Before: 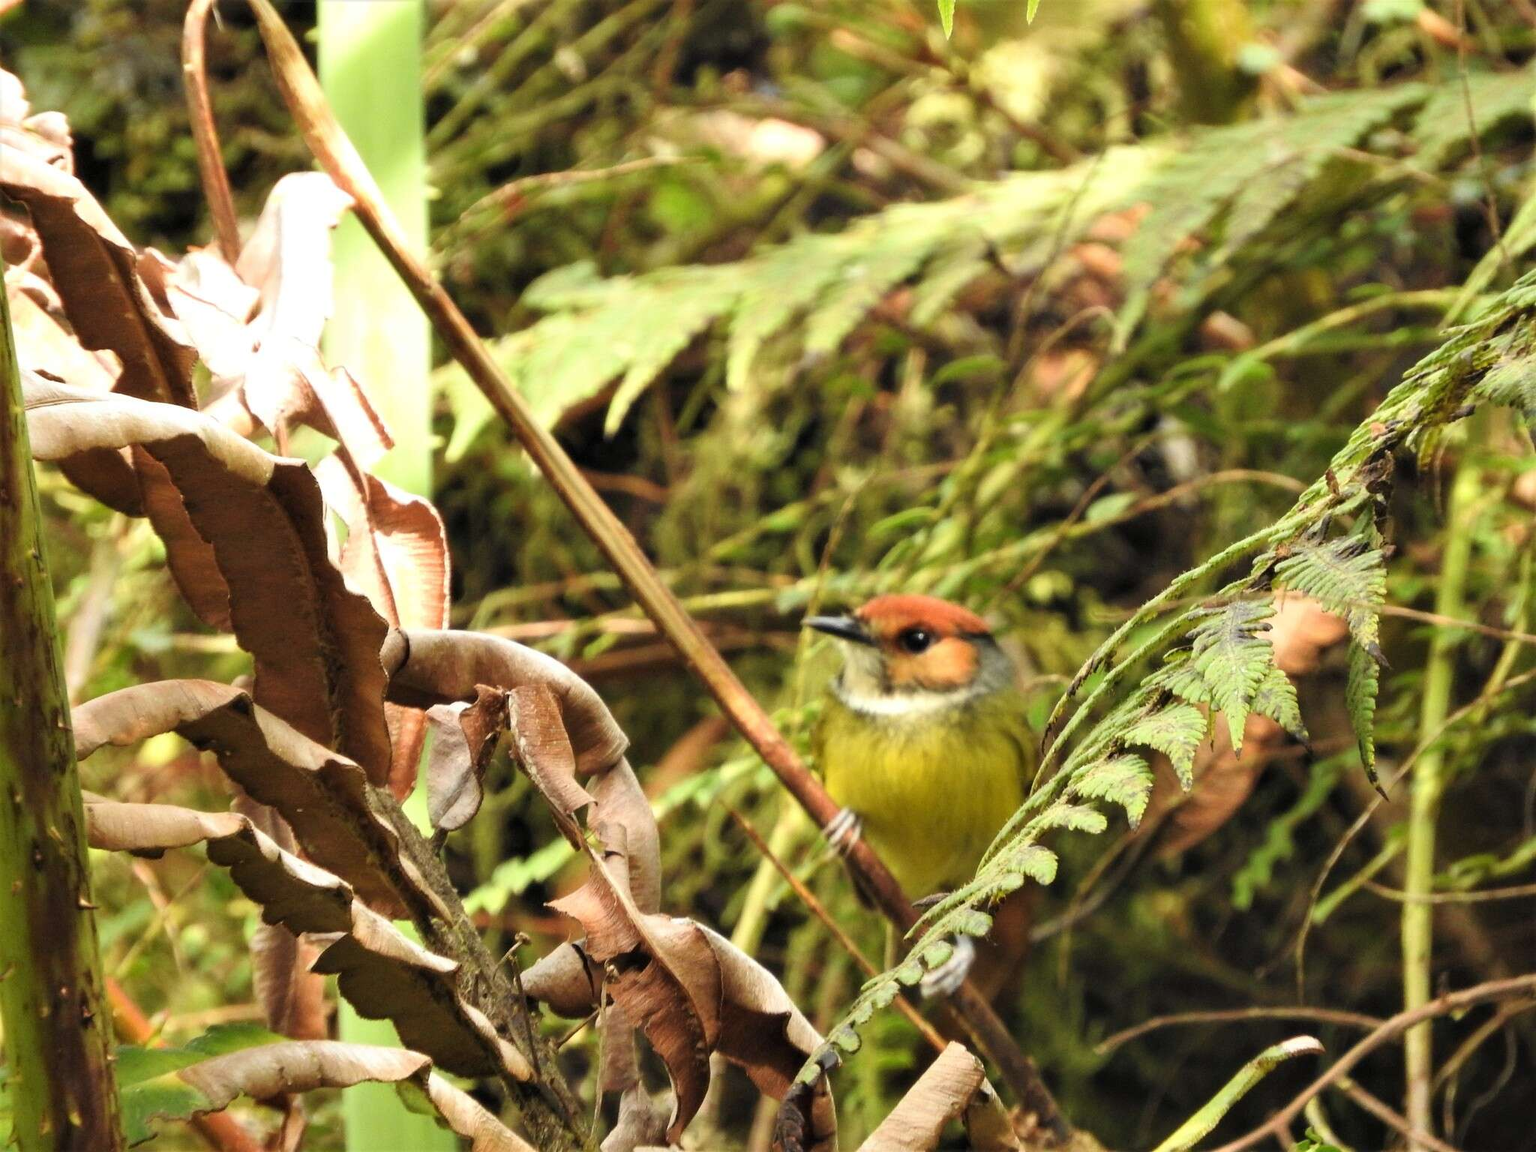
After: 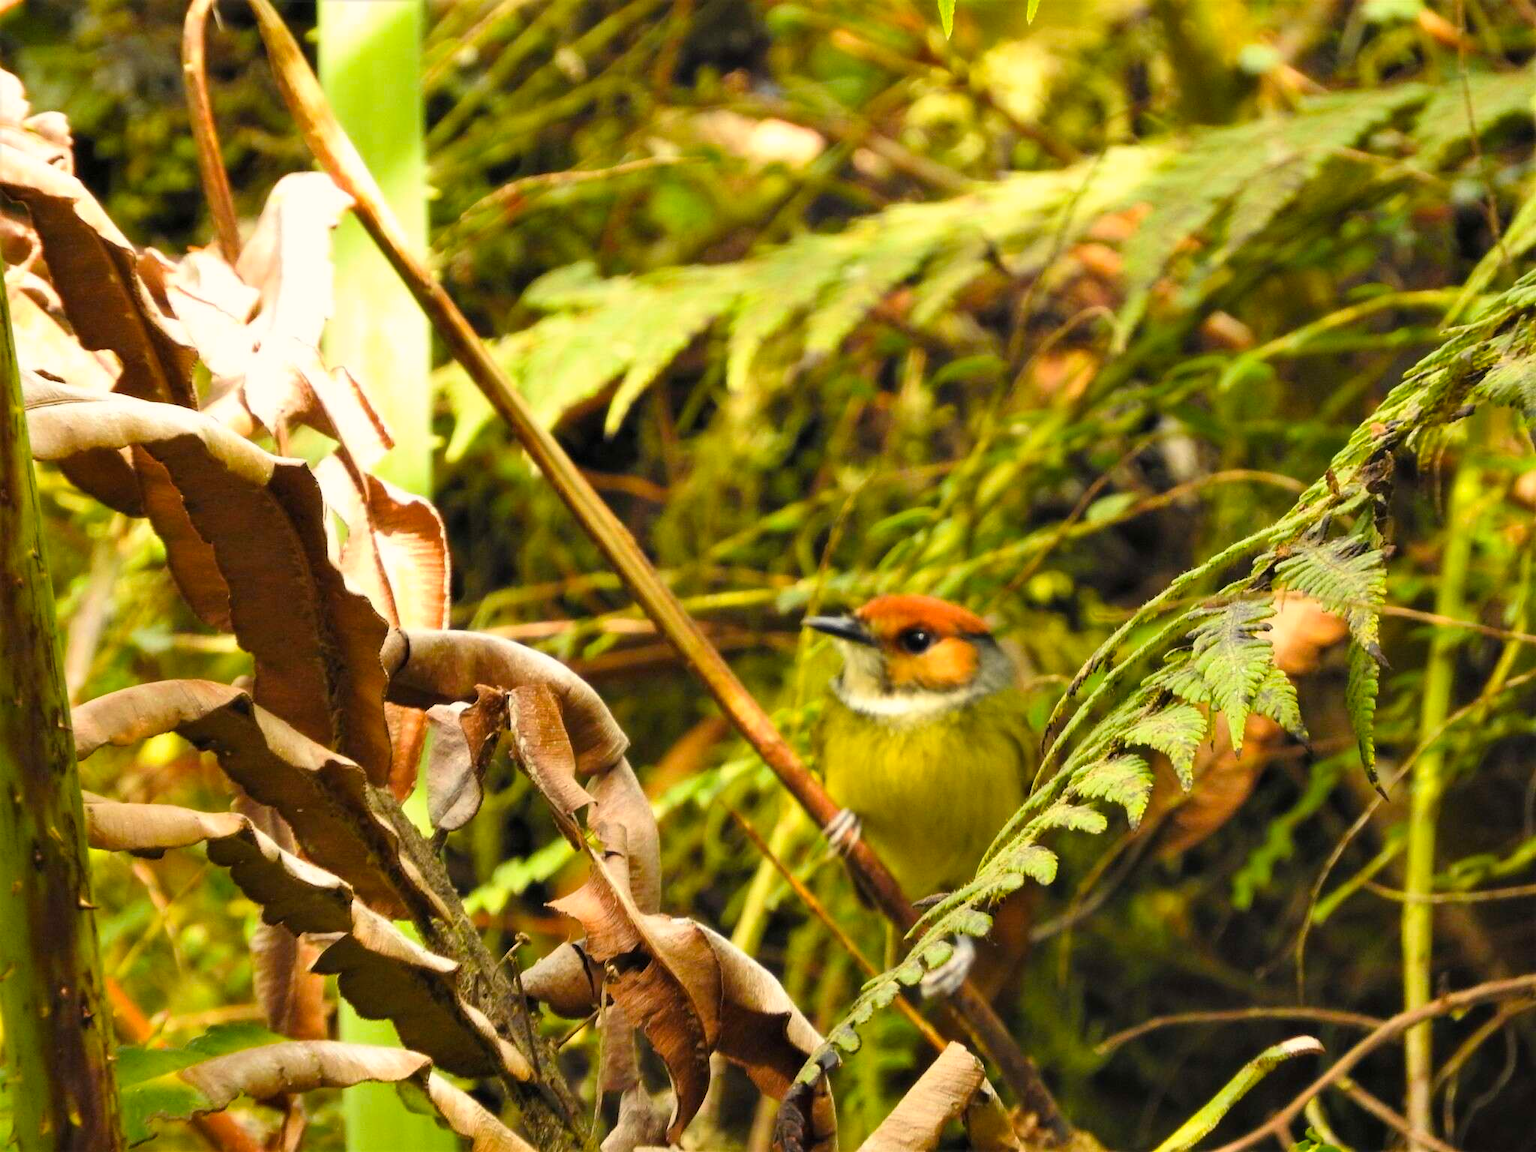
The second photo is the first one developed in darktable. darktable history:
color balance rgb: highlights gain › chroma 2.007%, highlights gain › hue 73.71°, perceptual saturation grading › global saturation 30.802%
